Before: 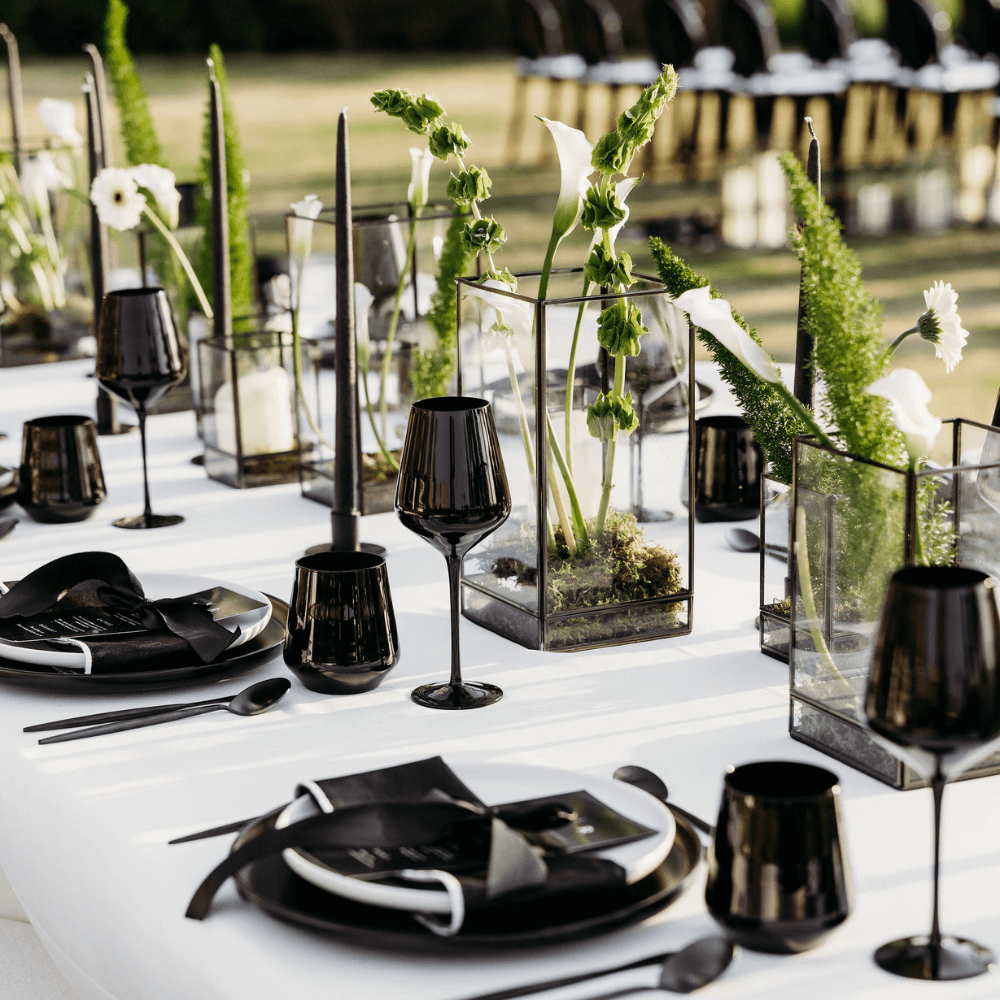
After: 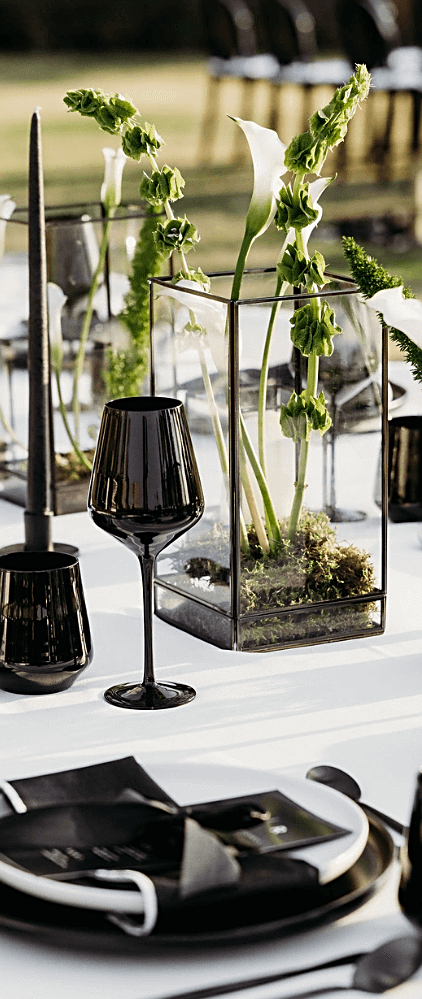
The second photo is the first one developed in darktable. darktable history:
exposure: compensate exposure bias true, compensate highlight preservation false
crop: left 30.758%, right 26.978%
sharpen: on, module defaults
